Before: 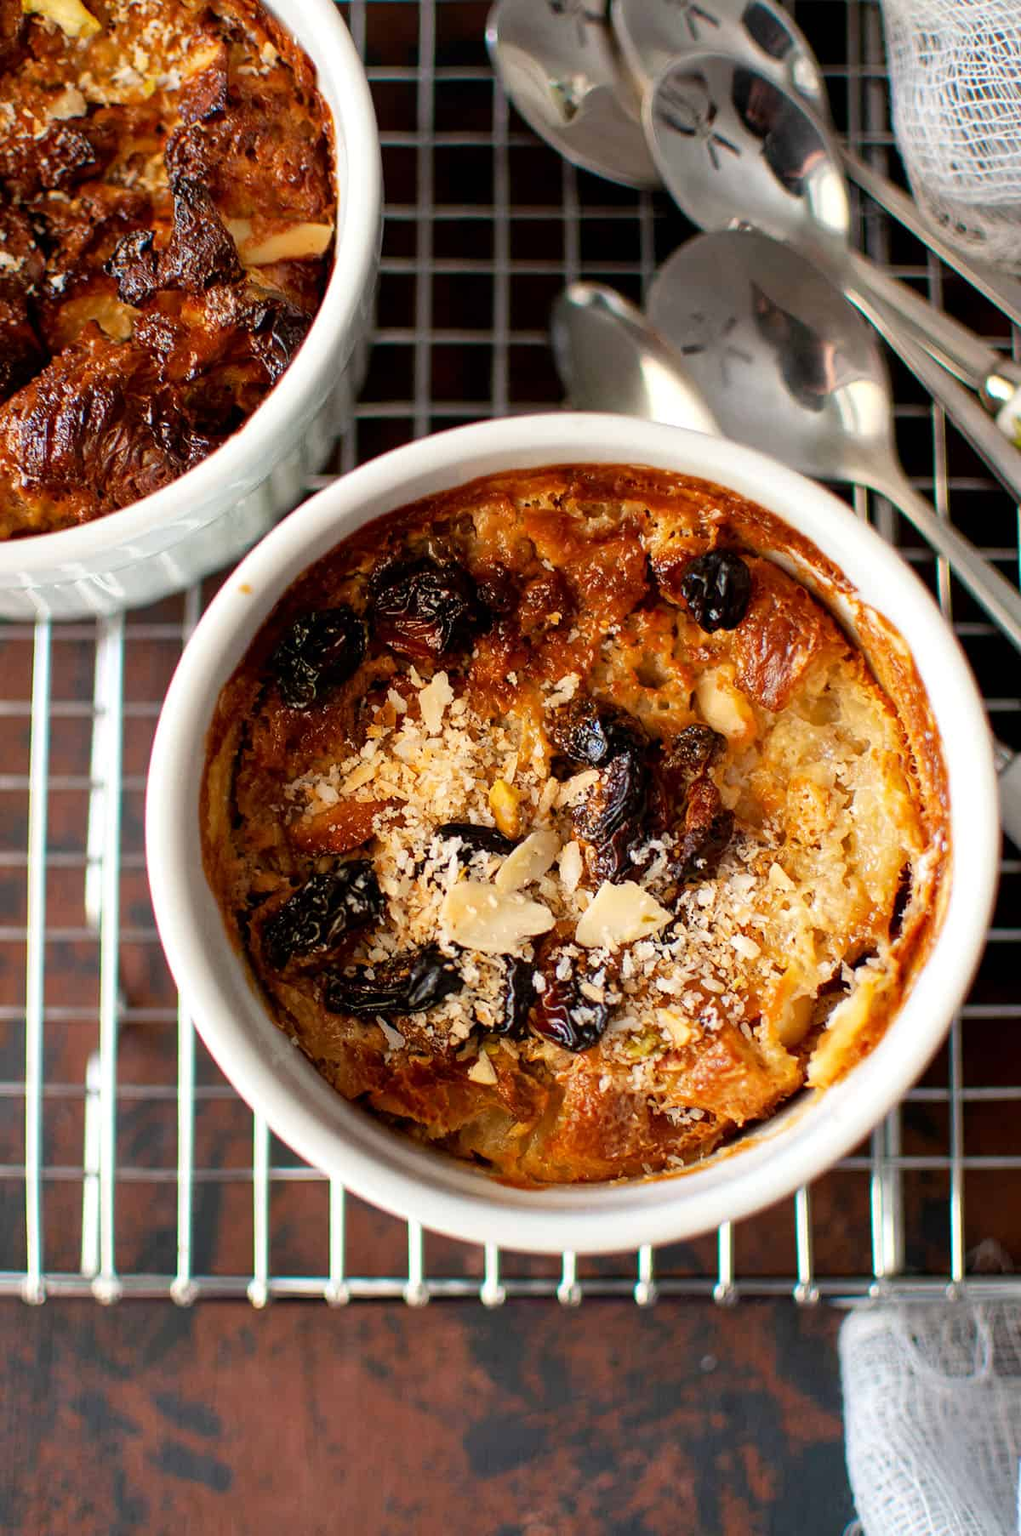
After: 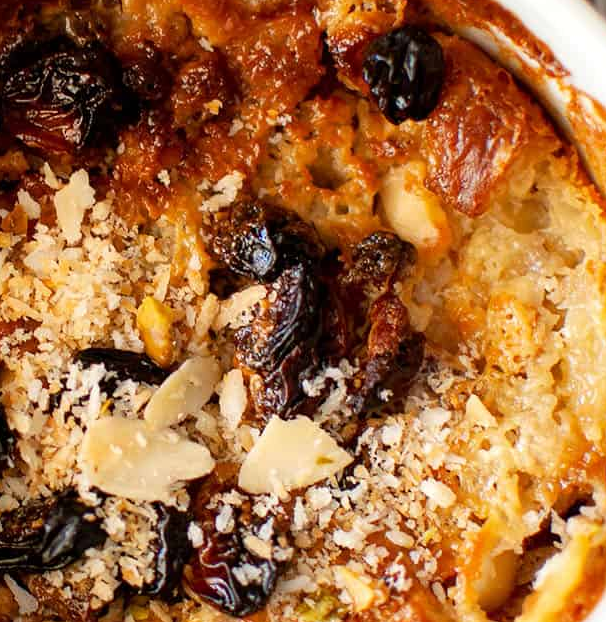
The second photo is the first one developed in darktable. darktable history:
crop: left 36.511%, top 34.371%, right 12.985%, bottom 31.165%
